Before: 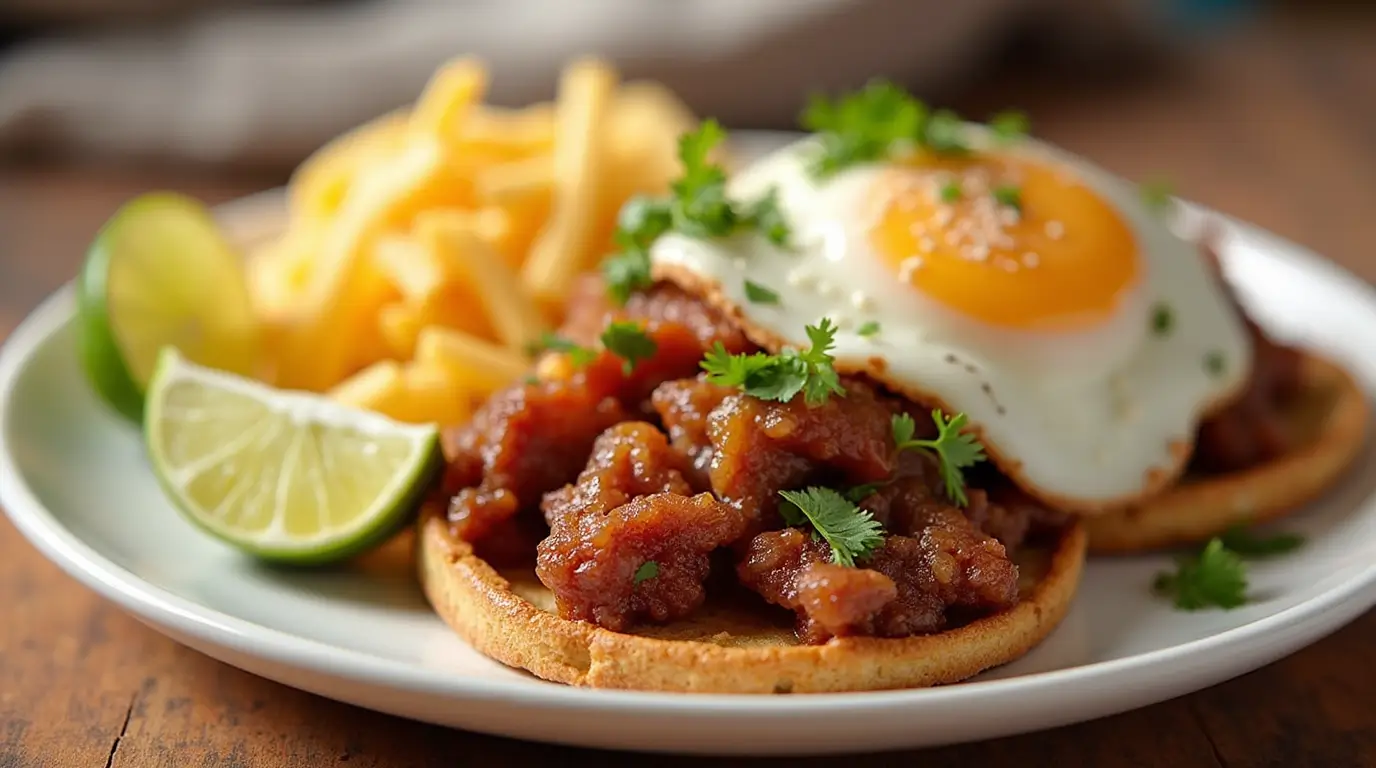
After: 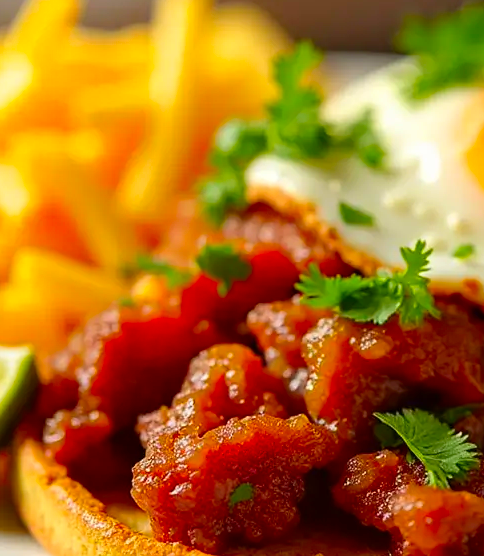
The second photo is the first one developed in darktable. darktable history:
color contrast: green-magenta contrast 1.55, blue-yellow contrast 1.83
crop and rotate: left 29.476%, top 10.214%, right 35.32%, bottom 17.333%
